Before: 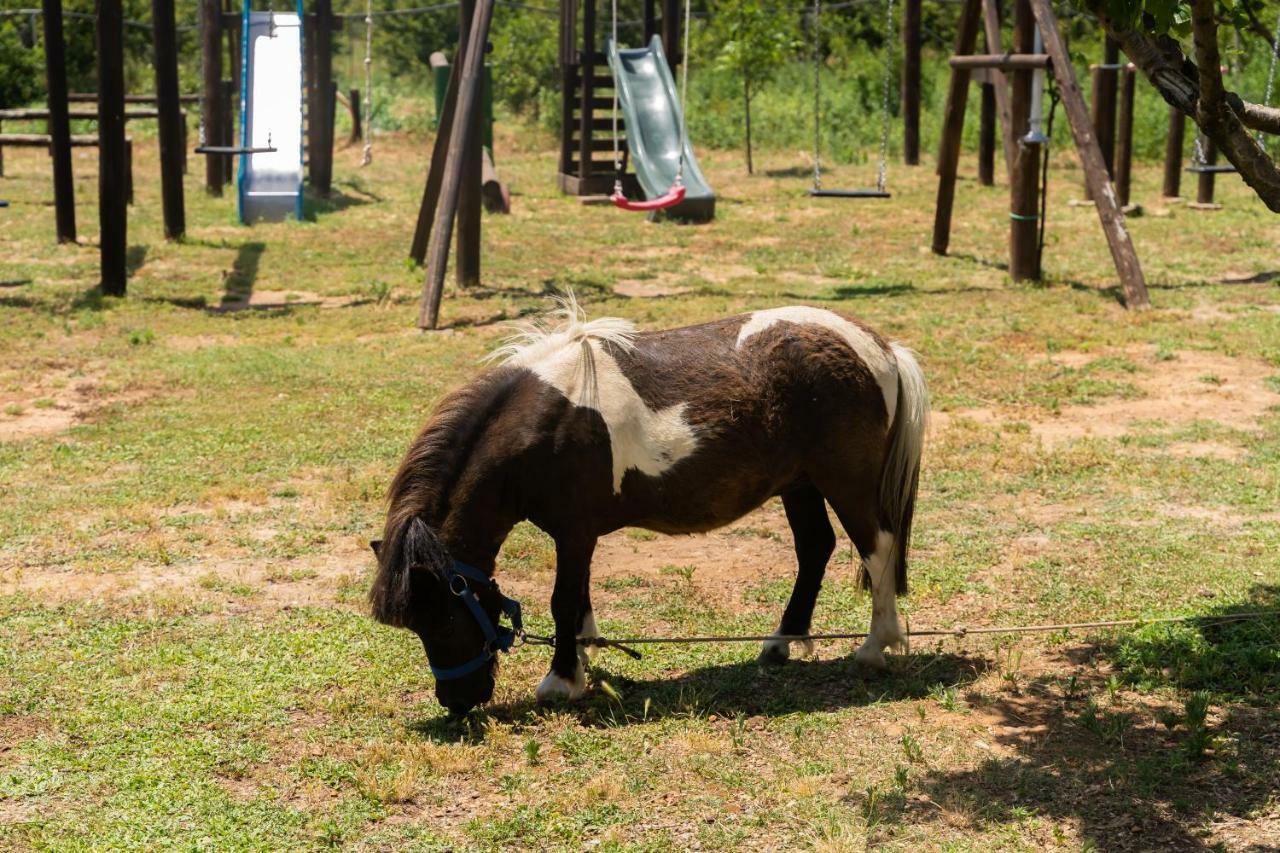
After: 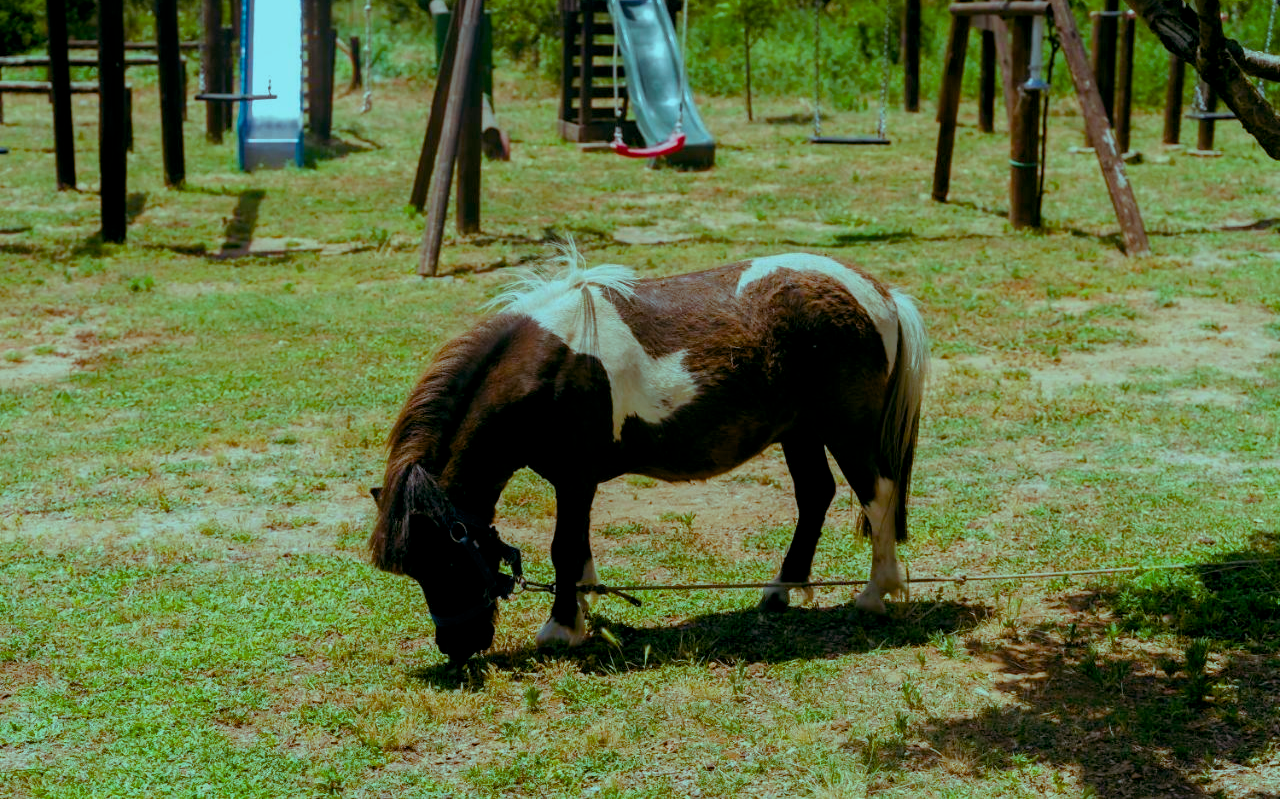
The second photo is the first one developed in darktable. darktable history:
color balance rgb: shadows lift › luminance -7.7%, shadows lift › chroma 2.13%, shadows lift › hue 165.27°, power › luminance -7.77%, power › chroma 1.34%, power › hue 330.55°, highlights gain › luminance -33.33%, highlights gain › chroma 5.68%, highlights gain › hue 217.2°, global offset › luminance -0.33%, global offset › chroma 0.11%, global offset › hue 165.27°, perceptual saturation grading › global saturation 27.72%, perceptual saturation grading › highlights -25%, perceptual saturation grading › mid-tones 25%, perceptual saturation grading › shadows 50%
crop and rotate: top 6.25%
